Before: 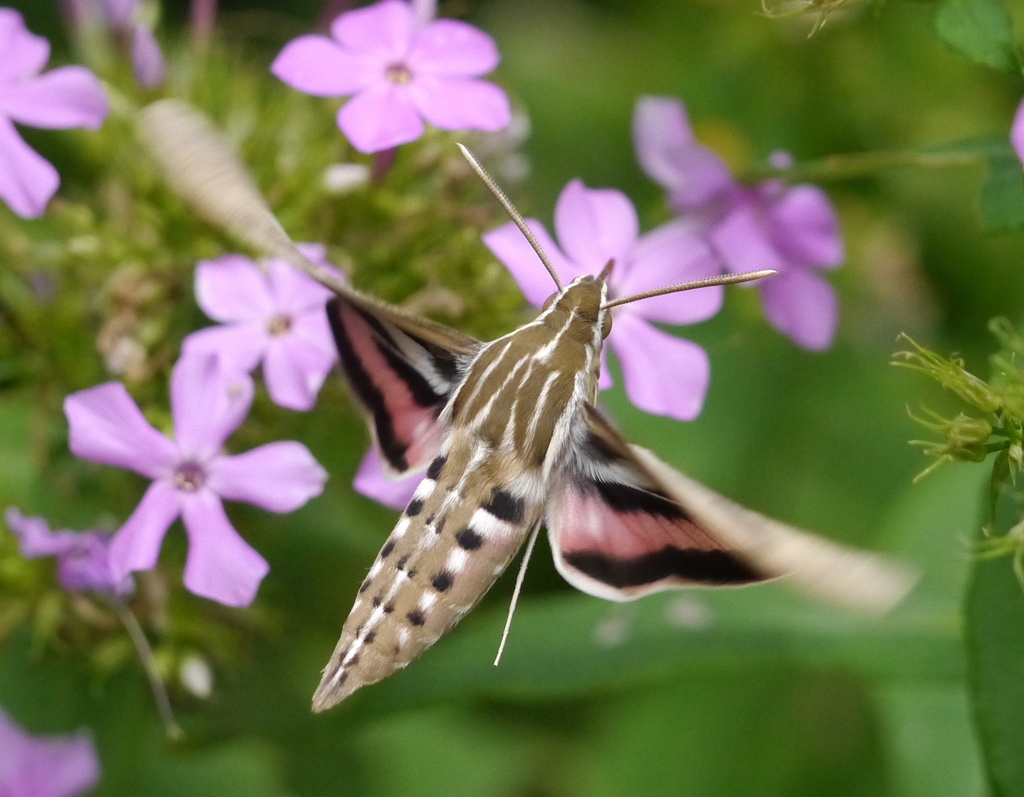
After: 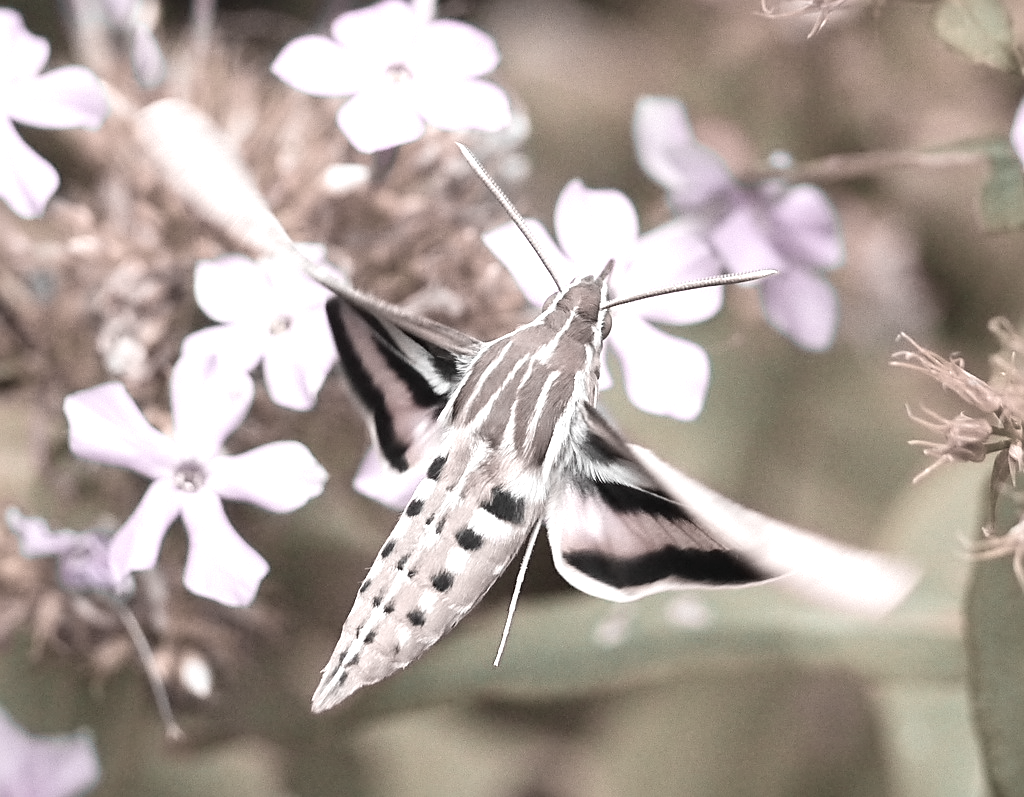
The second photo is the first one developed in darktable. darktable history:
exposure: black level correction 0, exposure 1.1 EV, compensate exposure bias true, compensate highlight preservation false
tone curve: curves: ch0 [(0, 0.015) (0.037, 0.032) (0.131, 0.113) (0.275, 0.26) (0.497, 0.505) (0.617, 0.643) (0.704, 0.735) (0.813, 0.842) (0.911, 0.931) (0.997, 1)]; ch1 [(0, 0) (0.301, 0.3) (0.444, 0.438) (0.493, 0.494) (0.501, 0.5) (0.534, 0.543) (0.582, 0.605) (0.658, 0.687) (0.746, 0.79) (1, 1)]; ch2 [(0, 0) (0.246, 0.234) (0.36, 0.356) (0.415, 0.426) (0.476, 0.492) (0.502, 0.499) (0.525, 0.517) (0.533, 0.534) (0.586, 0.598) (0.634, 0.643) (0.706, 0.717) (0.853, 0.83) (1, 0.951)], color space Lab, independent channels, preserve colors none
color correction: saturation 0.2
sharpen: on, module defaults
color zones: curves: ch2 [(0, 0.5) (0.084, 0.497) (0.323, 0.335) (0.4, 0.497) (1, 0.5)], process mode strong
